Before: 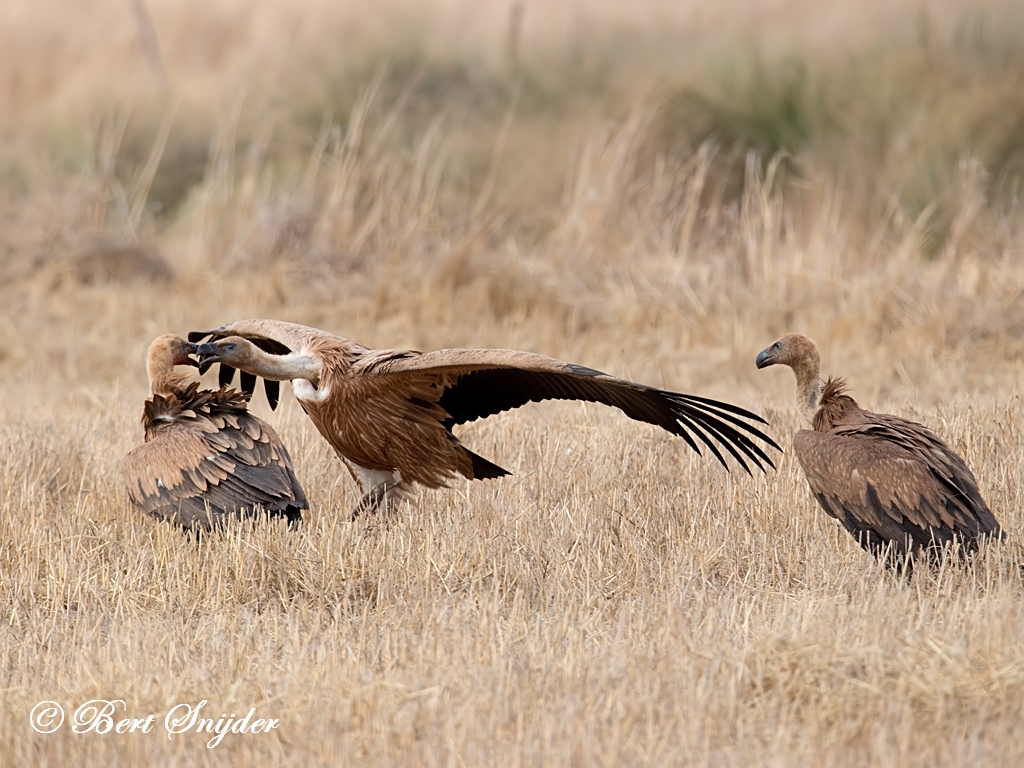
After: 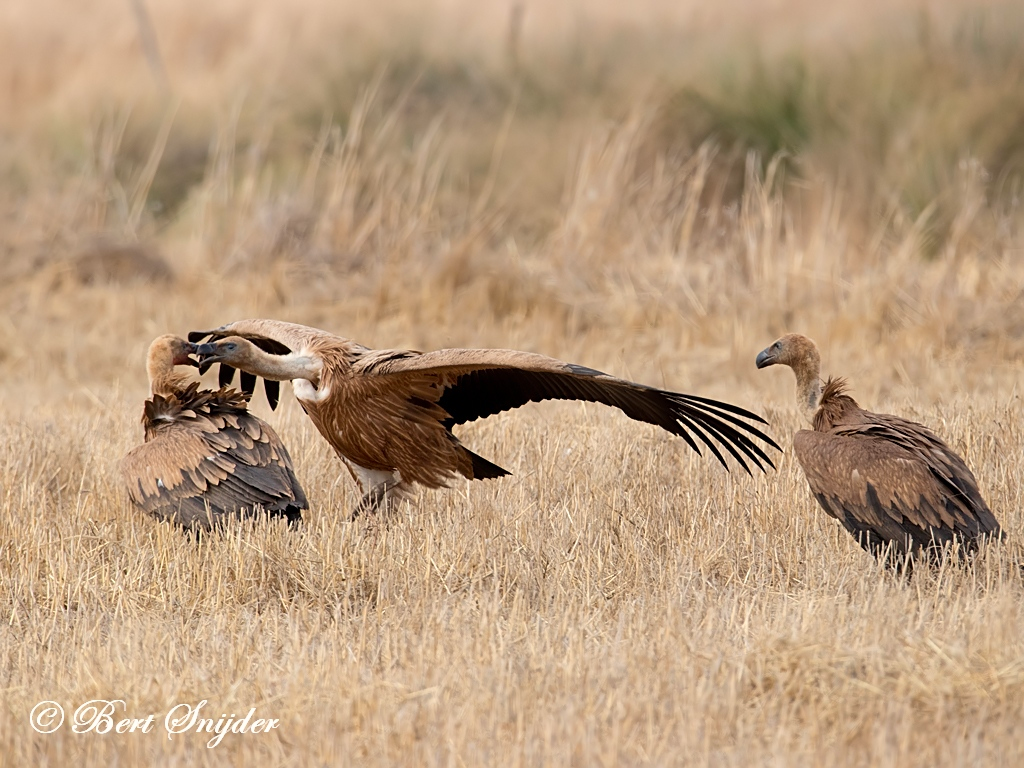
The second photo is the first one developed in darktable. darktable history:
color correction: highlights a* 0.812, highlights b* 2.84, saturation 1.09
